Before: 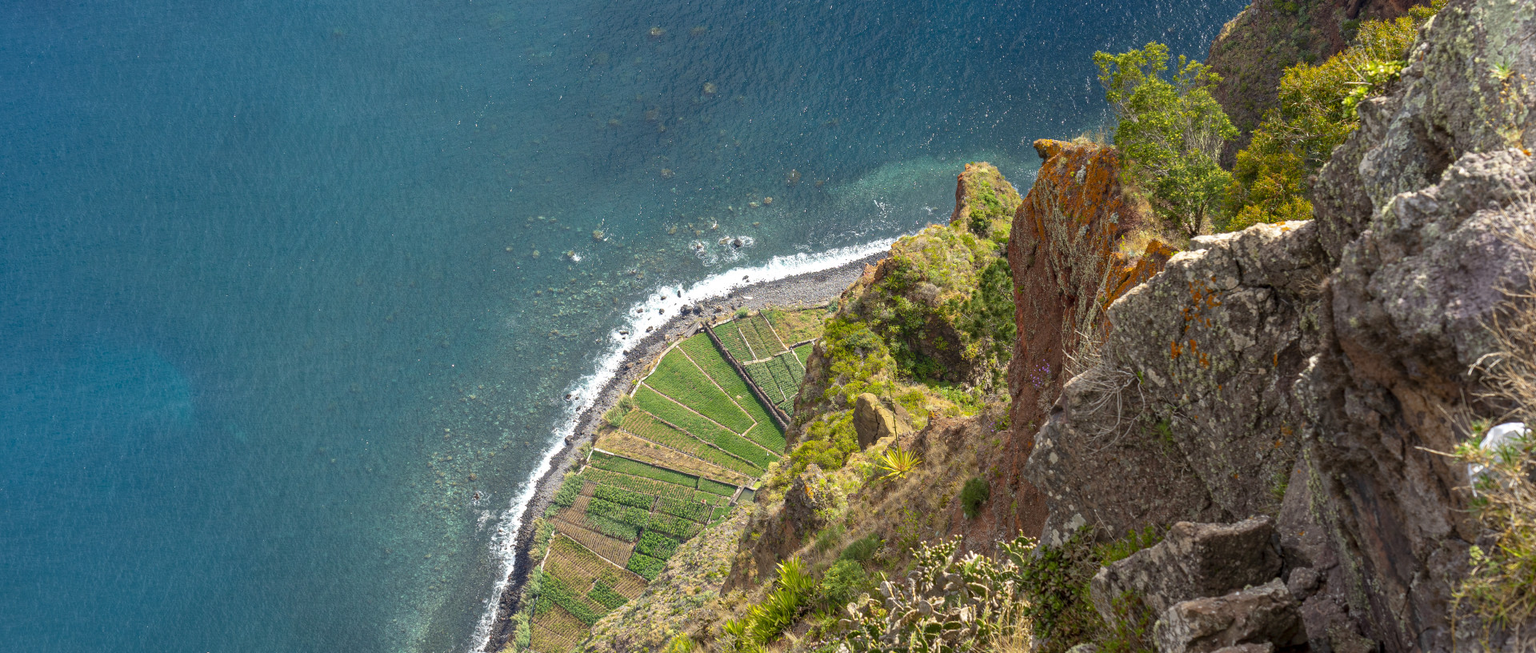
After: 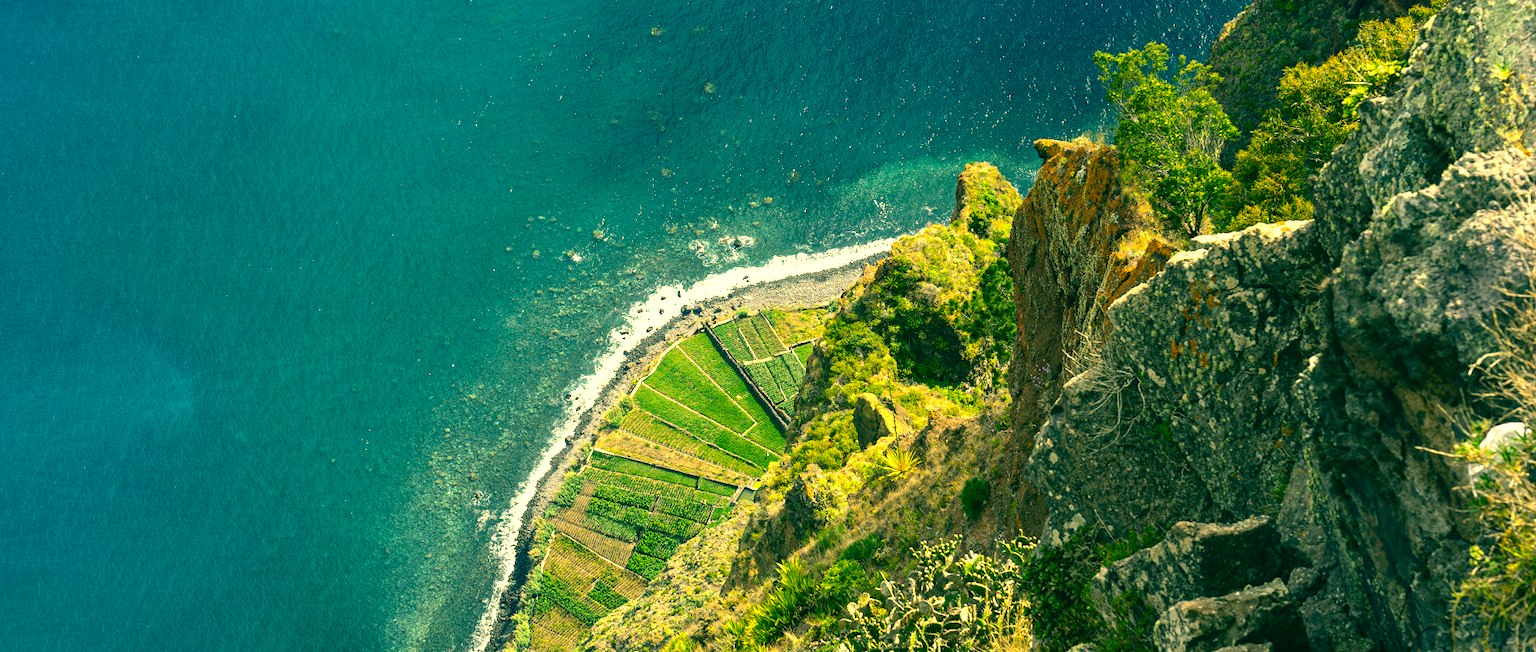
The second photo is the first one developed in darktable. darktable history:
tone equalizer: -8 EV -0.75 EV, -7 EV -0.7 EV, -6 EV -0.6 EV, -5 EV -0.4 EV, -3 EV 0.4 EV, -2 EV 0.6 EV, -1 EV 0.7 EV, +0 EV 0.75 EV, edges refinement/feathering 500, mask exposure compensation -1.57 EV, preserve details no
color correction: highlights a* 1.83, highlights b* 34.02, shadows a* -36.68, shadows b* -5.48
